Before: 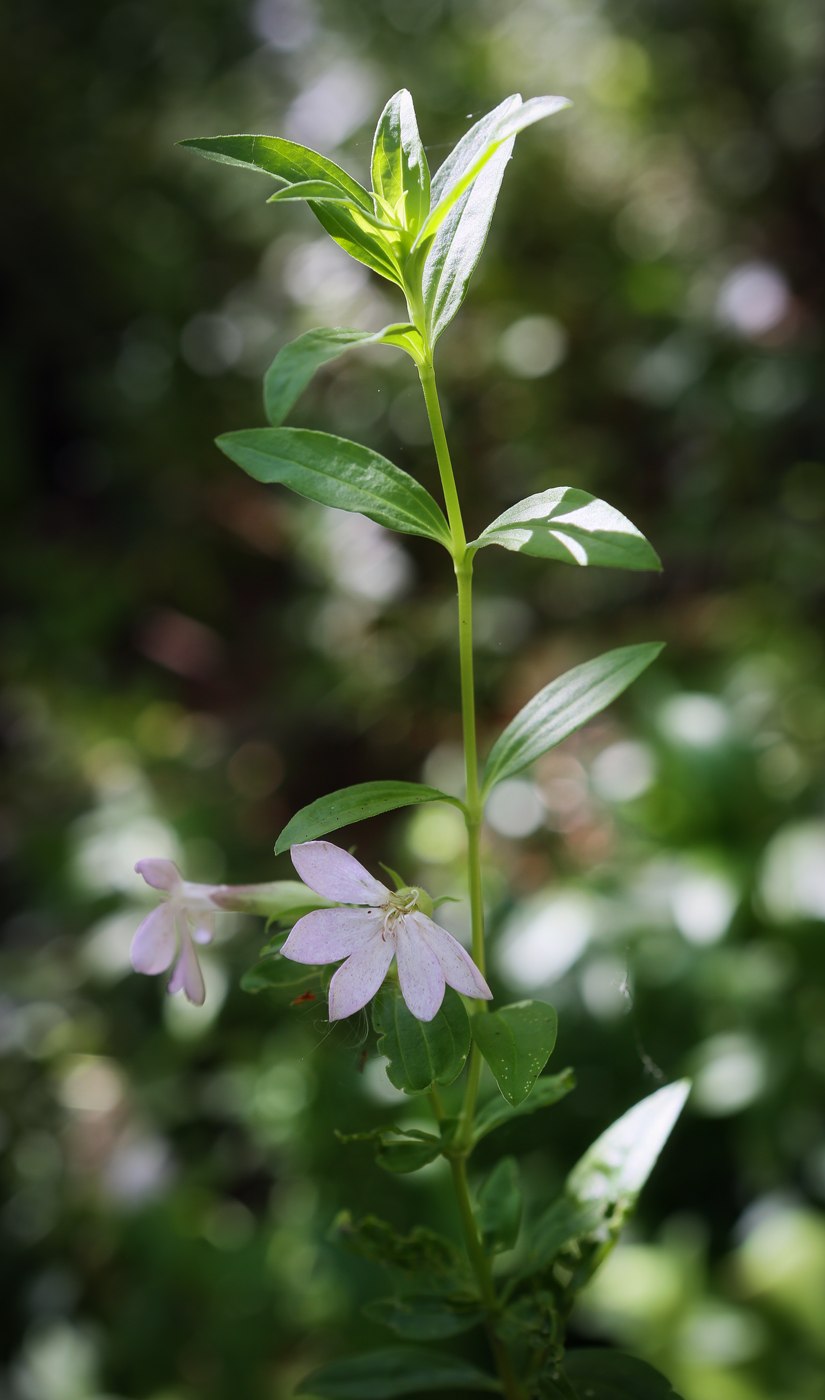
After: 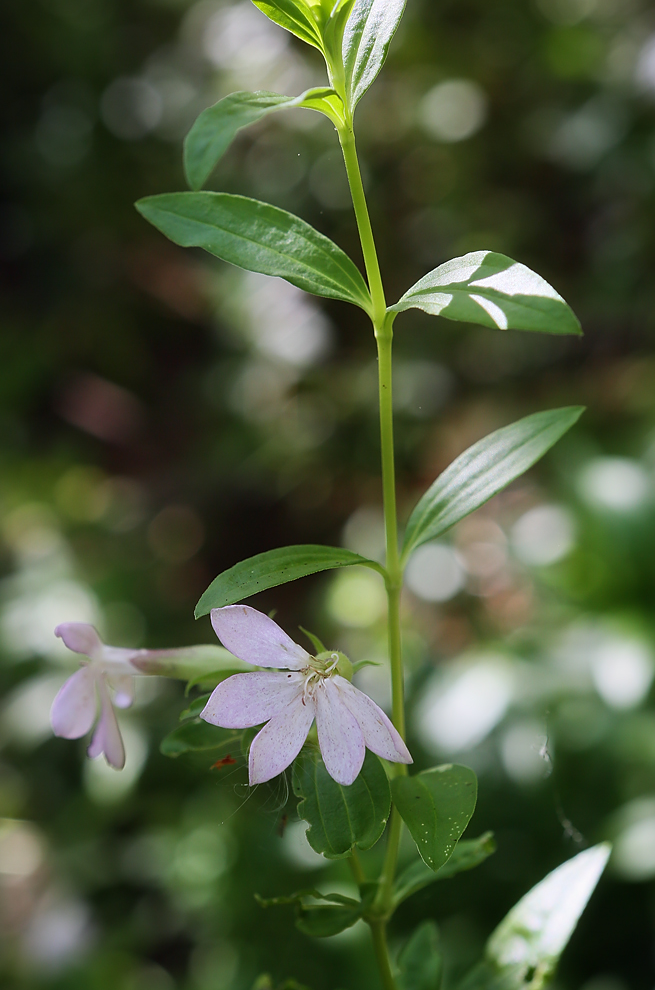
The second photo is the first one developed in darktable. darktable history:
sharpen: radius 0.969, amount 0.604
crop: left 9.712%, top 16.928%, right 10.845%, bottom 12.332%
